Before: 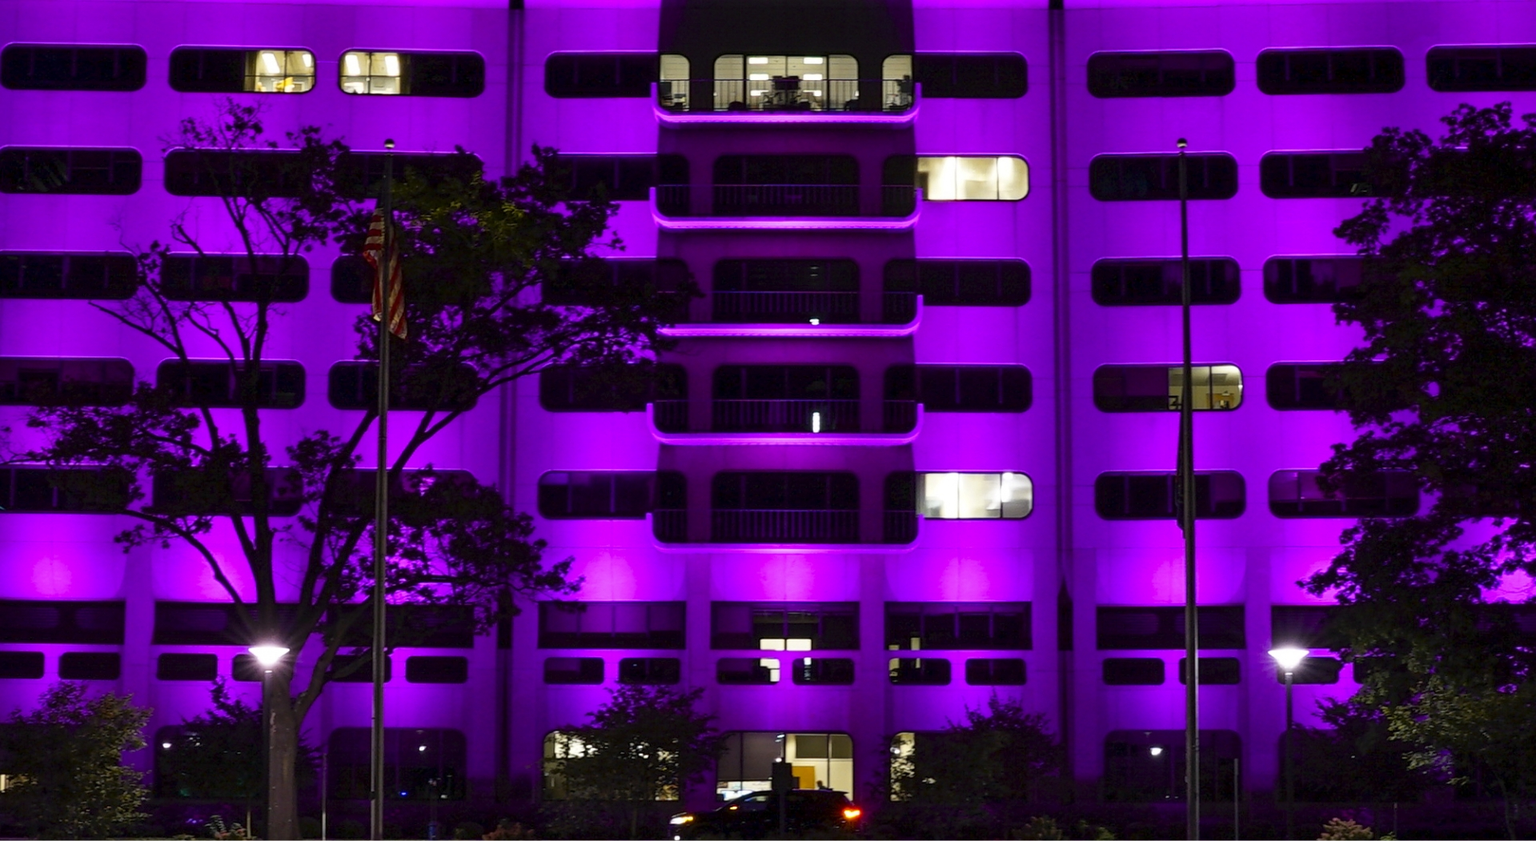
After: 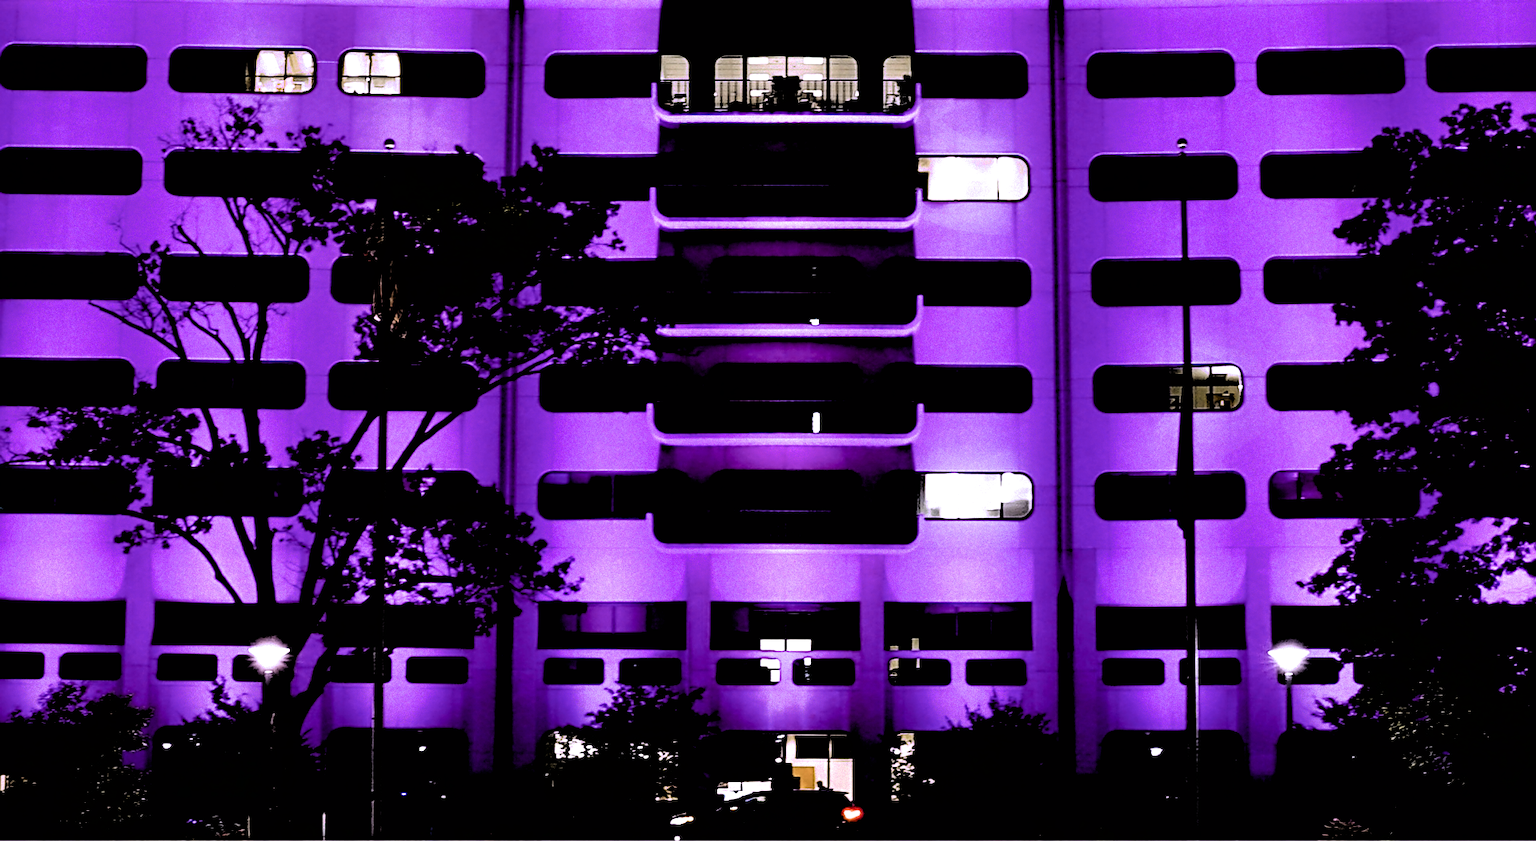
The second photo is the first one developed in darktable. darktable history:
sharpen: radius 2.676, amount 0.669
white balance: red 1.066, blue 1.119
filmic rgb: black relative exposure -1 EV, white relative exposure 2.05 EV, hardness 1.52, contrast 2.25, enable highlight reconstruction true
